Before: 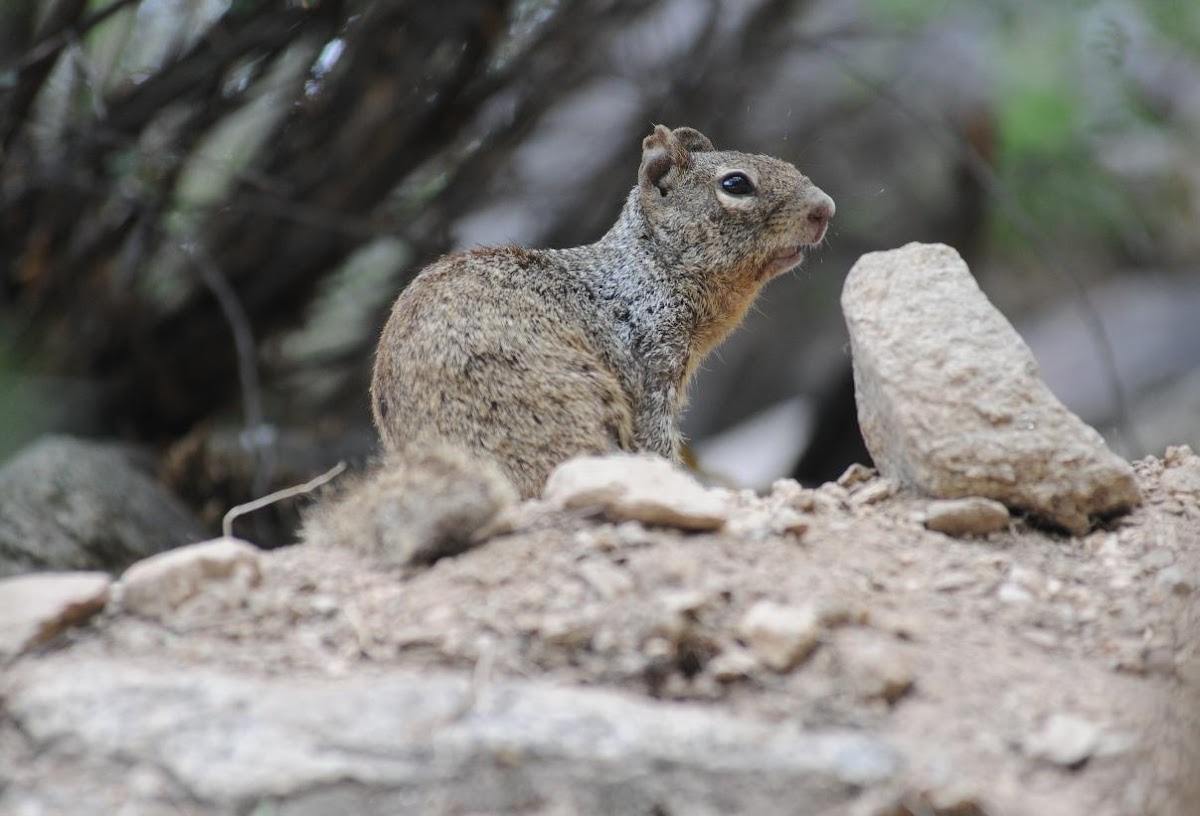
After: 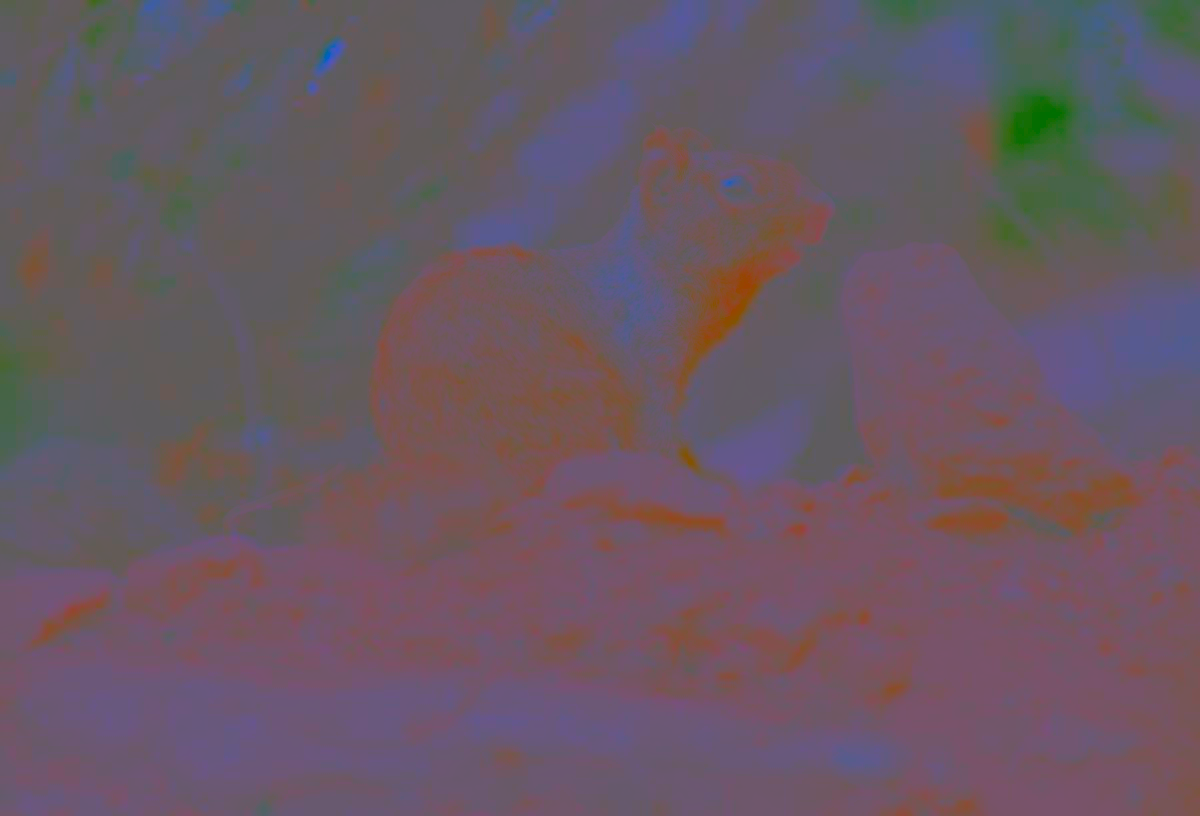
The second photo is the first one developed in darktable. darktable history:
contrast brightness saturation: contrast -0.99, brightness -0.17, saturation 0.75
white balance: red 1.05, blue 1.072
exposure: black level correction 0, exposure 0.9 EV, compensate exposure bias true, compensate highlight preservation false
rotate and perspective: automatic cropping original format, crop left 0, crop top 0
